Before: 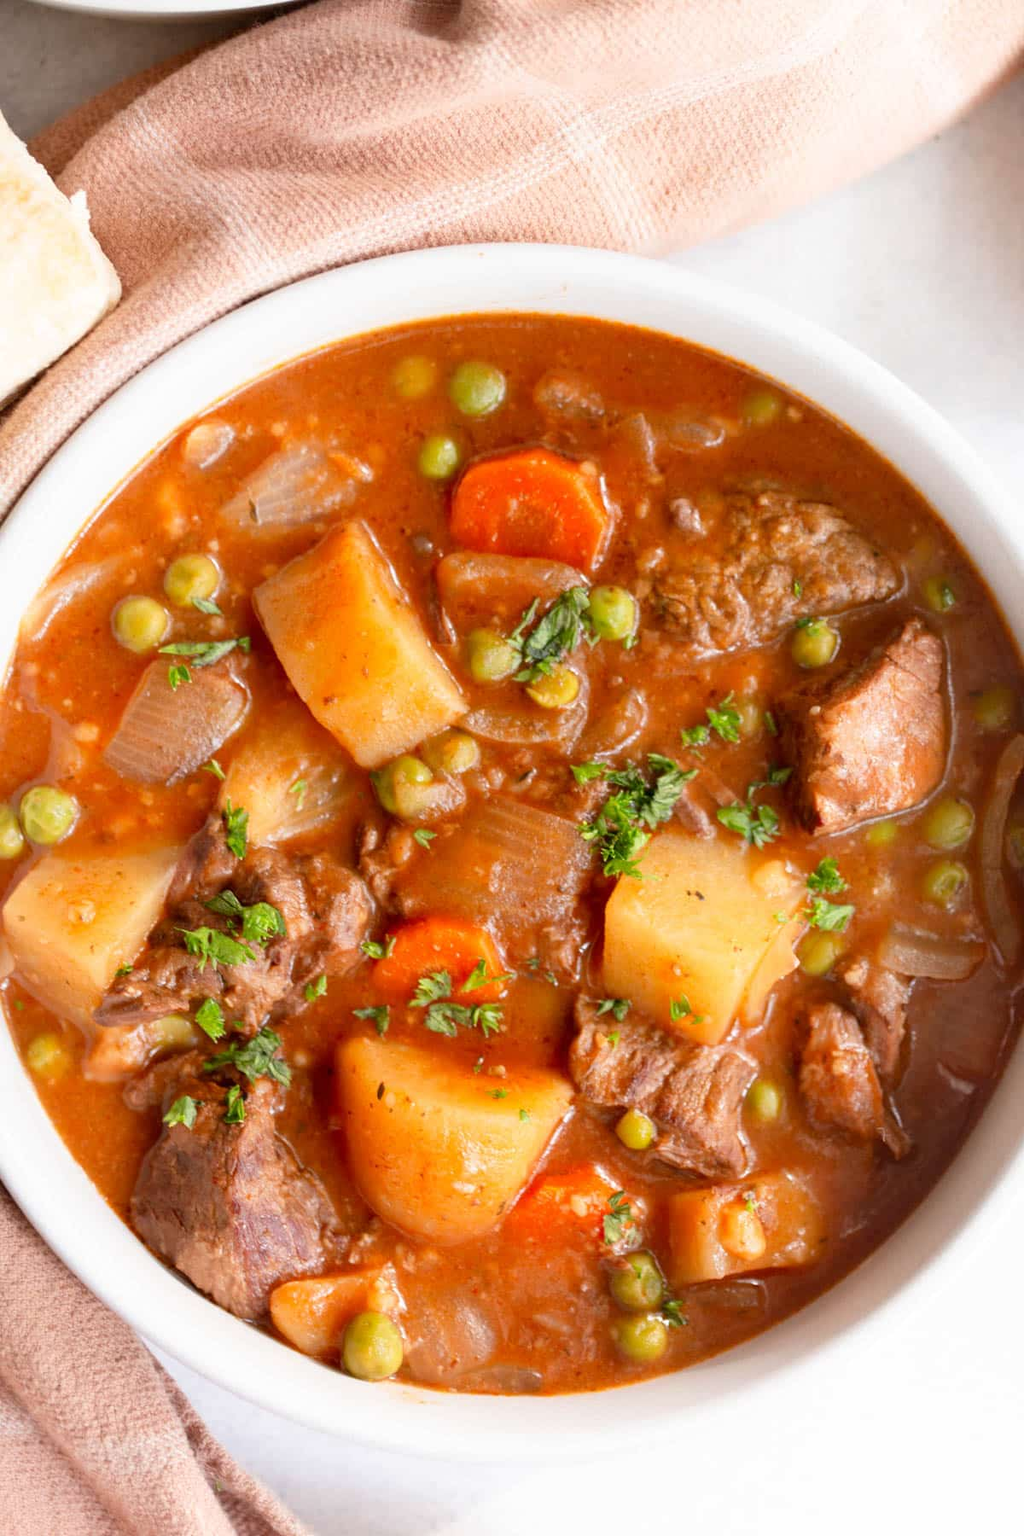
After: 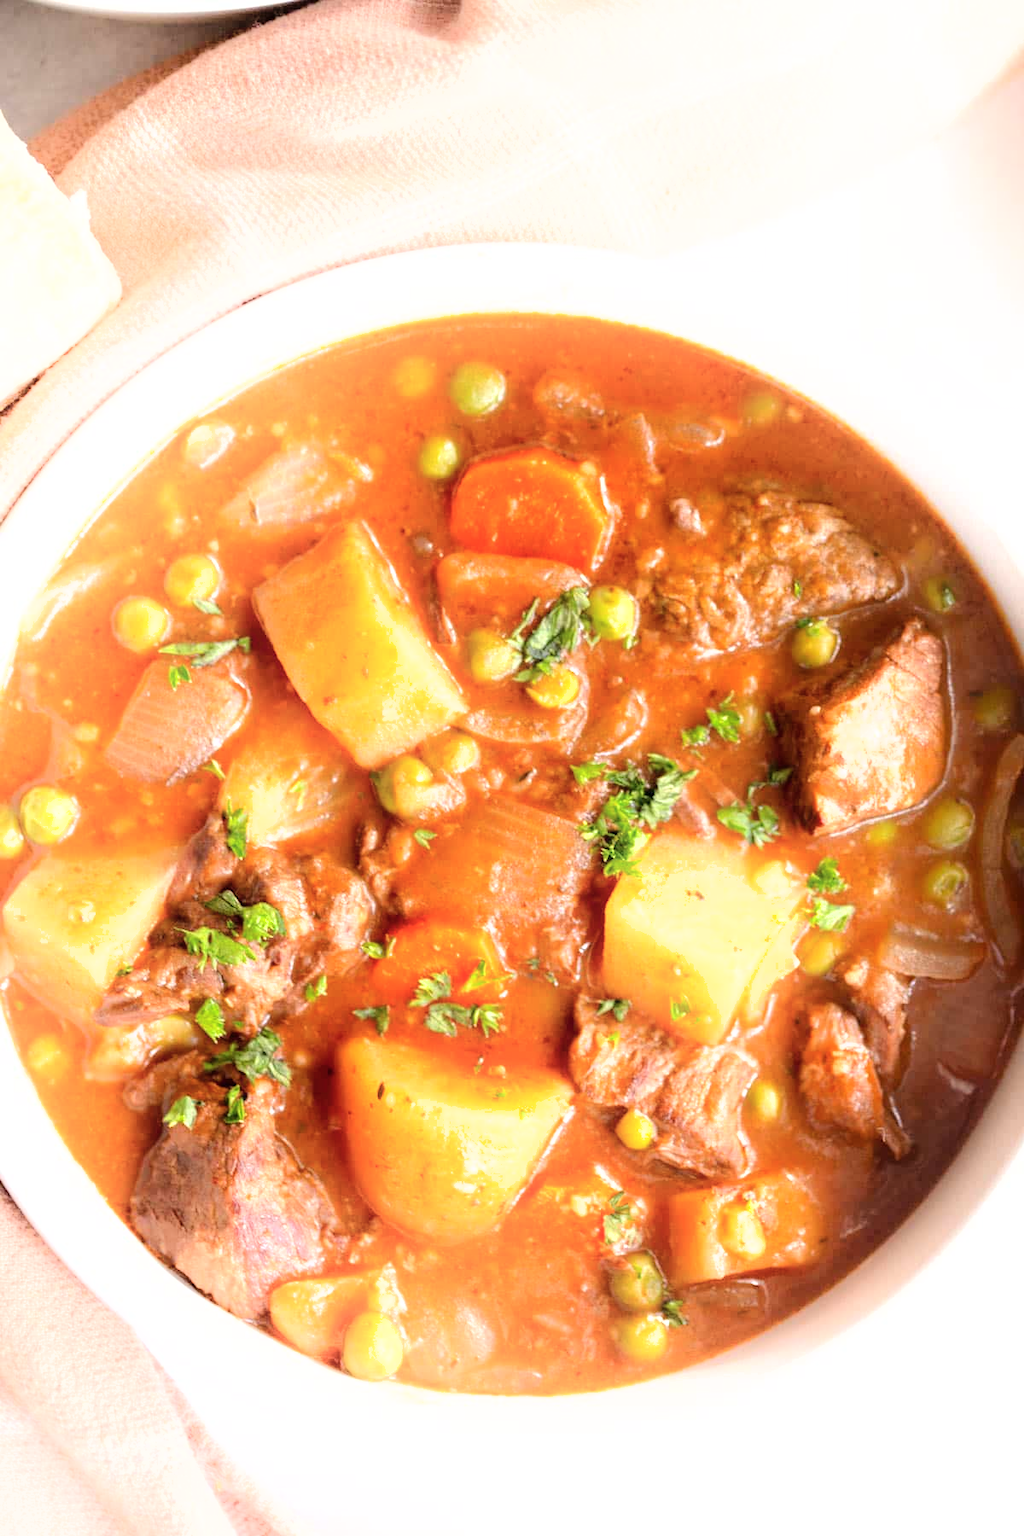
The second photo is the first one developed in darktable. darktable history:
color balance rgb: shadows lift › chroma 3.258%, shadows lift › hue 280.4°, linear chroma grading › global chroma 0.695%, perceptual saturation grading › global saturation 0.195%
tone equalizer: -8 EV -0.783 EV, -7 EV -0.734 EV, -6 EV -0.621 EV, -5 EV -0.407 EV, -3 EV 0.396 EV, -2 EV 0.6 EV, -1 EV 0.679 EV, +0 EV 0.739 EV
shadows and highlights: shadows -40.78, highlights 62.6, soften with gaussian
